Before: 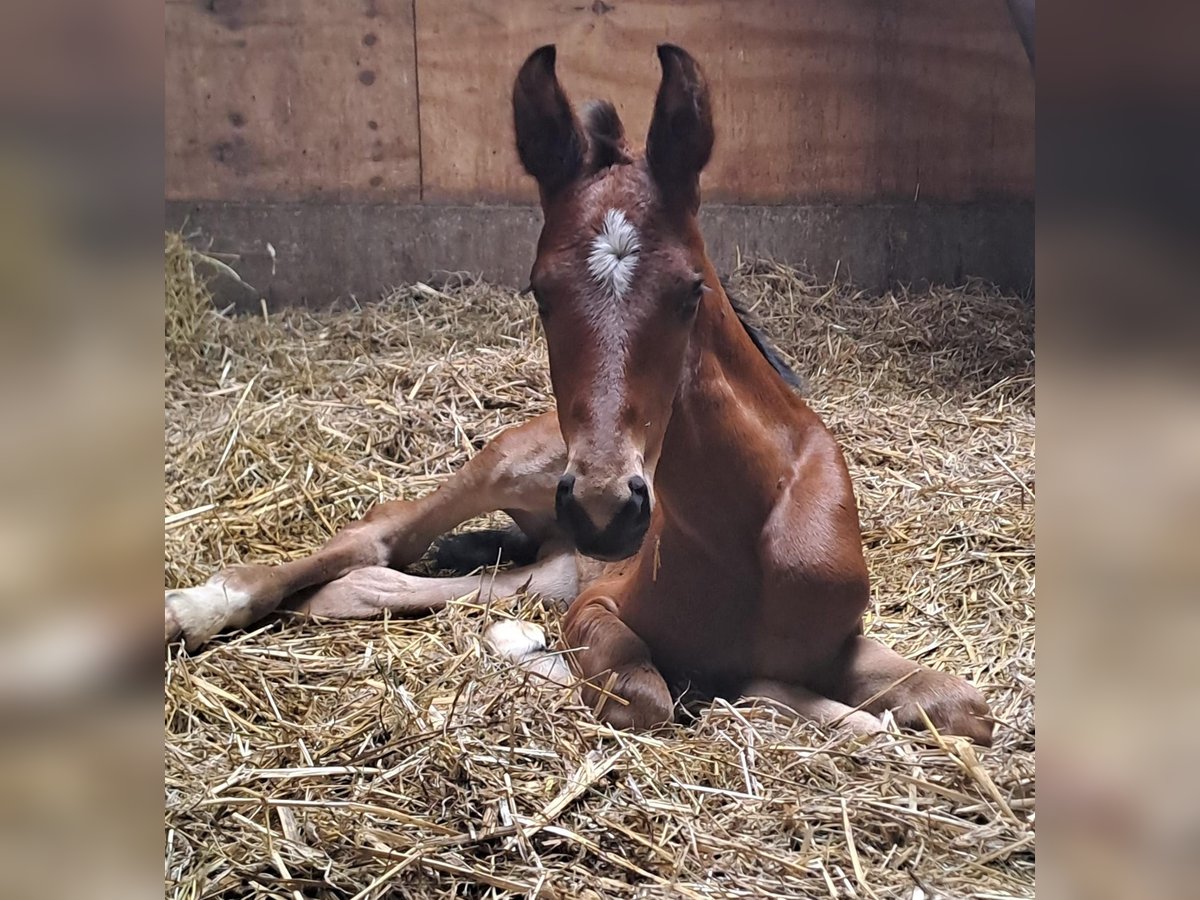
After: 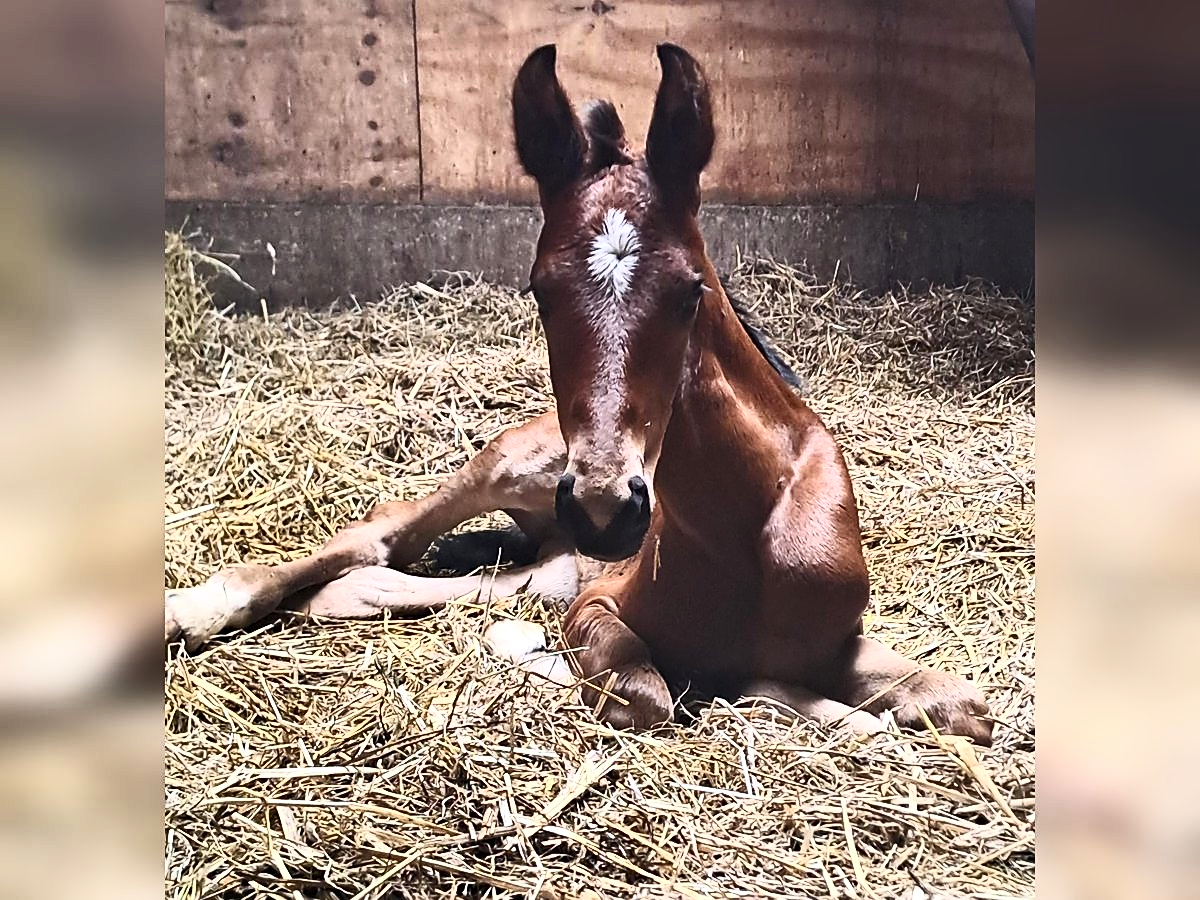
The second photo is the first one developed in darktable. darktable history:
sharpen: on, module defaults
contrast brightness saturation: contrast 0.61, brightness 0.354, saturation 0.15
